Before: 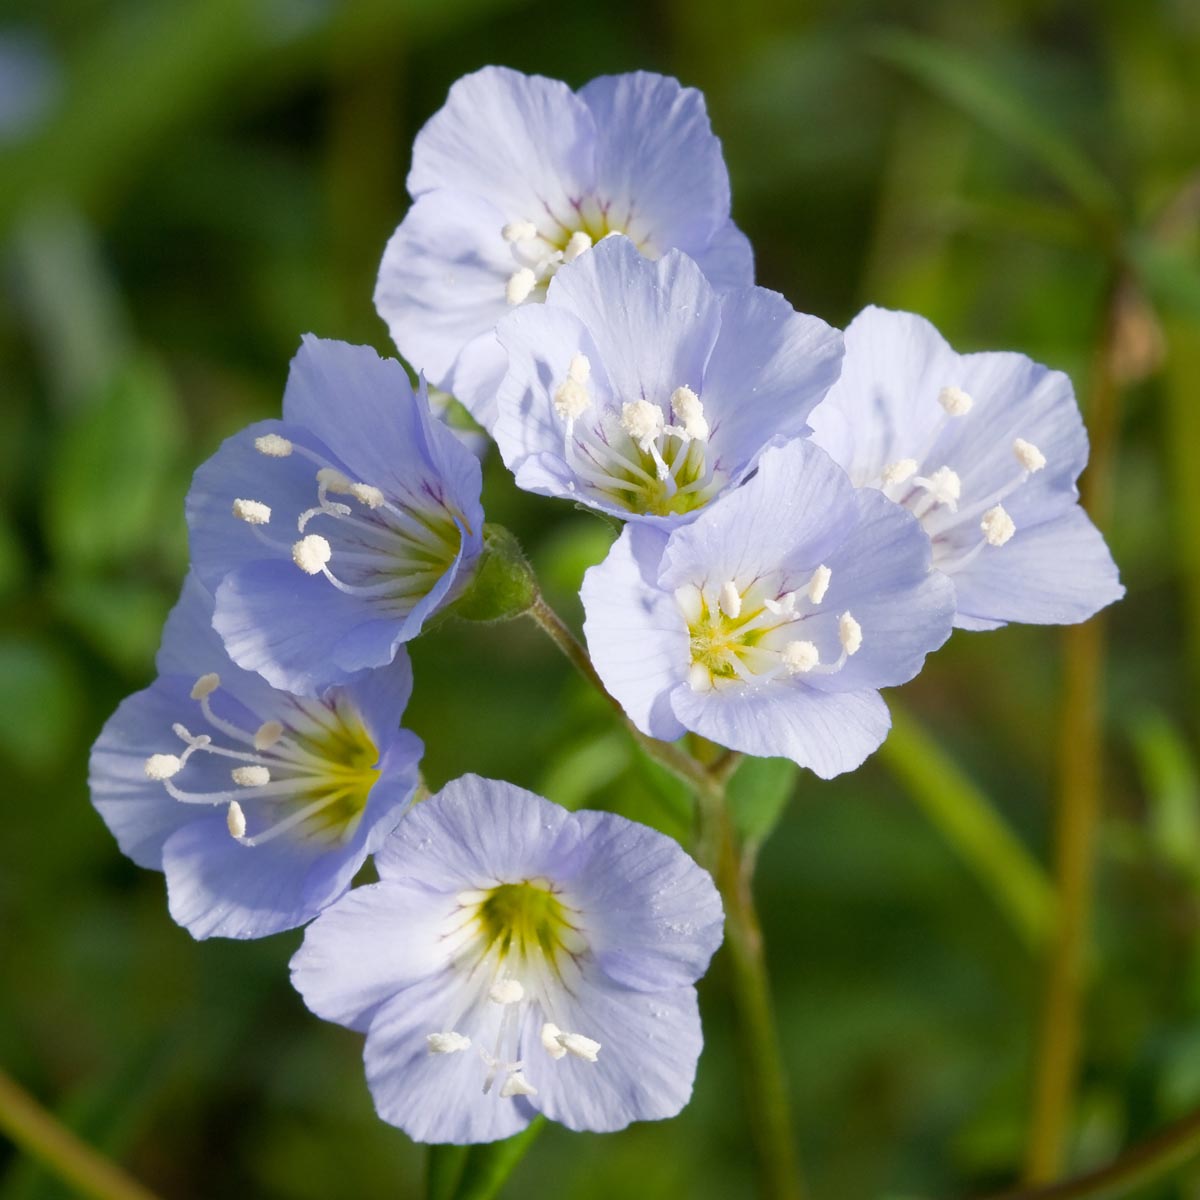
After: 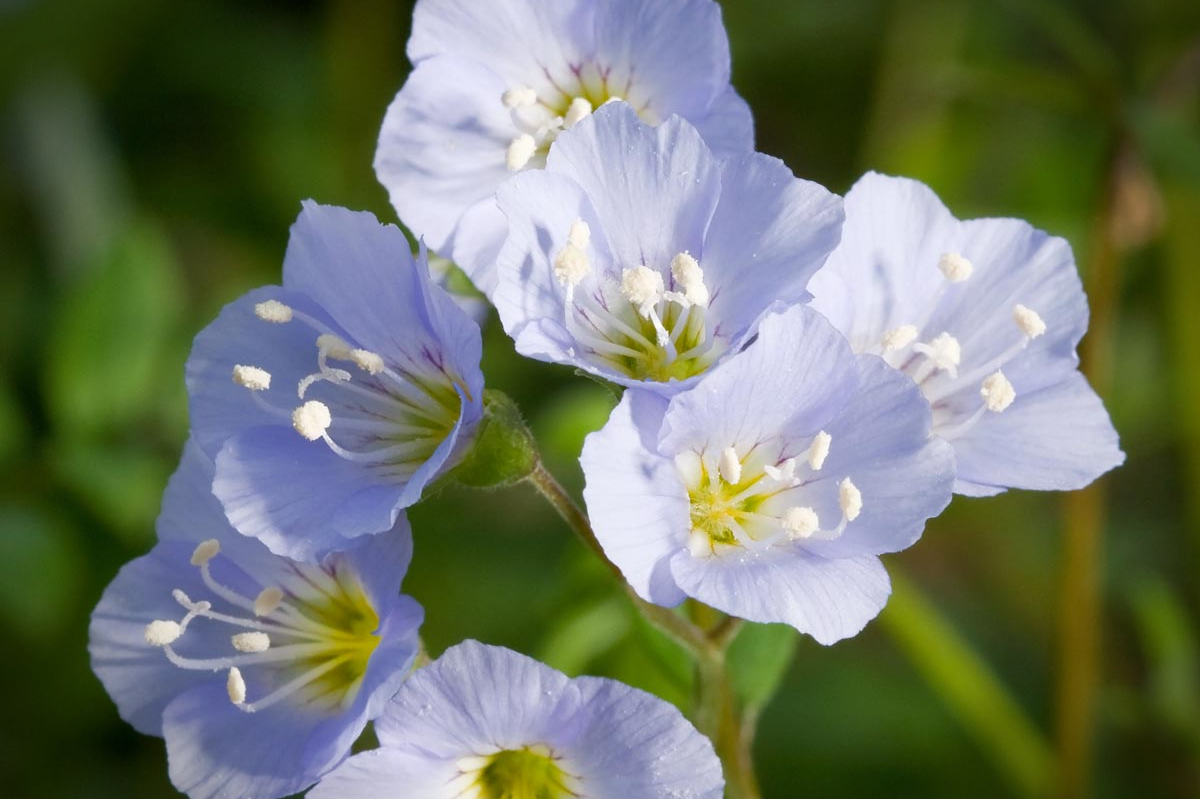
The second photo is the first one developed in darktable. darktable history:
crop: top 11.176%, bottom 22.223%
vignetting: fall-off start 90.62%, fall-off radius 38.11%, brightness -0.642, saturation -0.009, width/height ratio 1.227, shape 1.29
